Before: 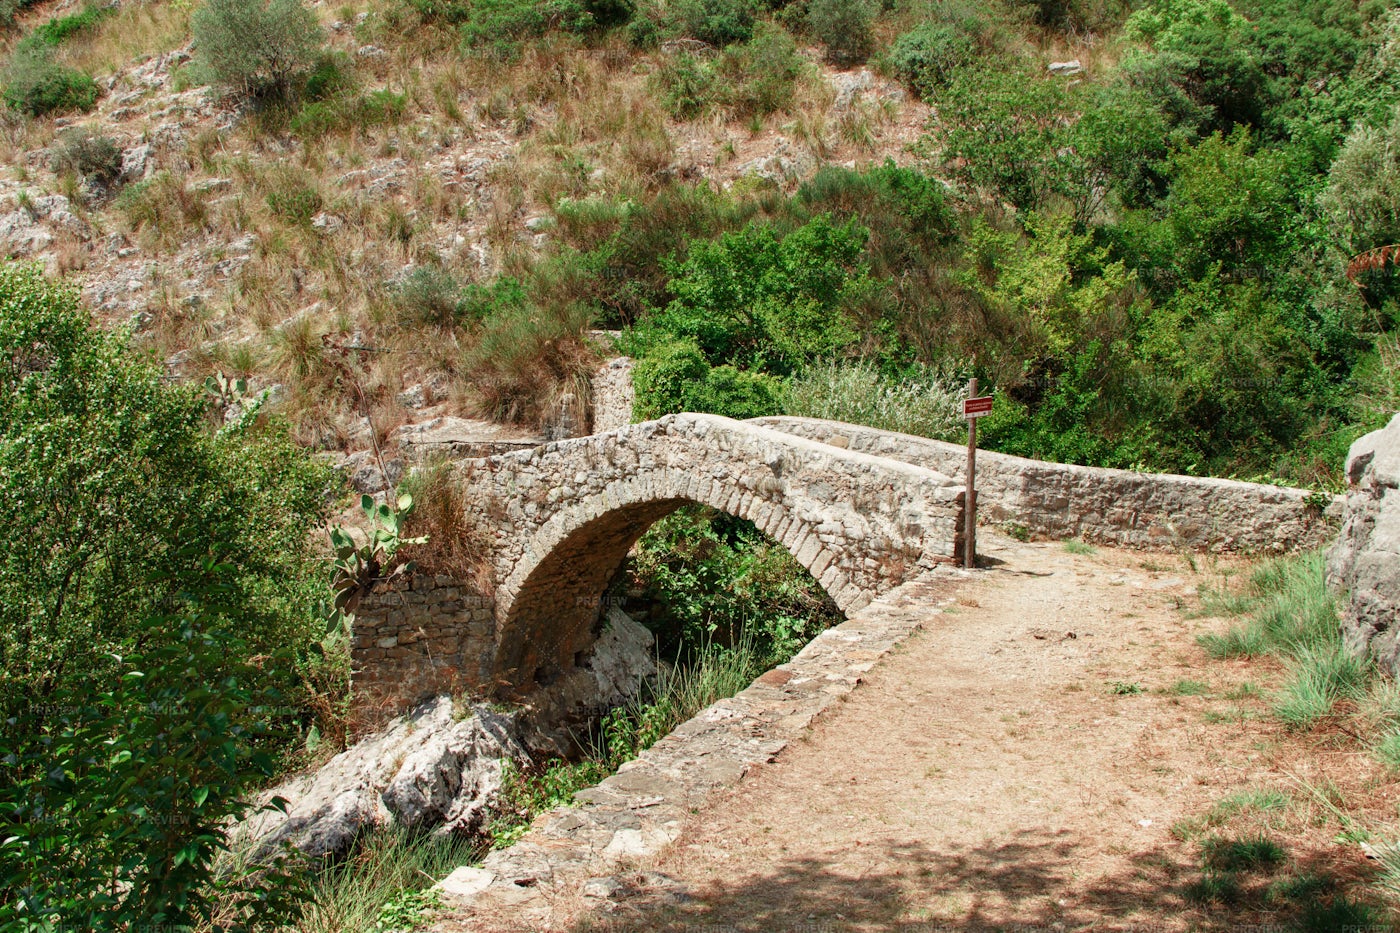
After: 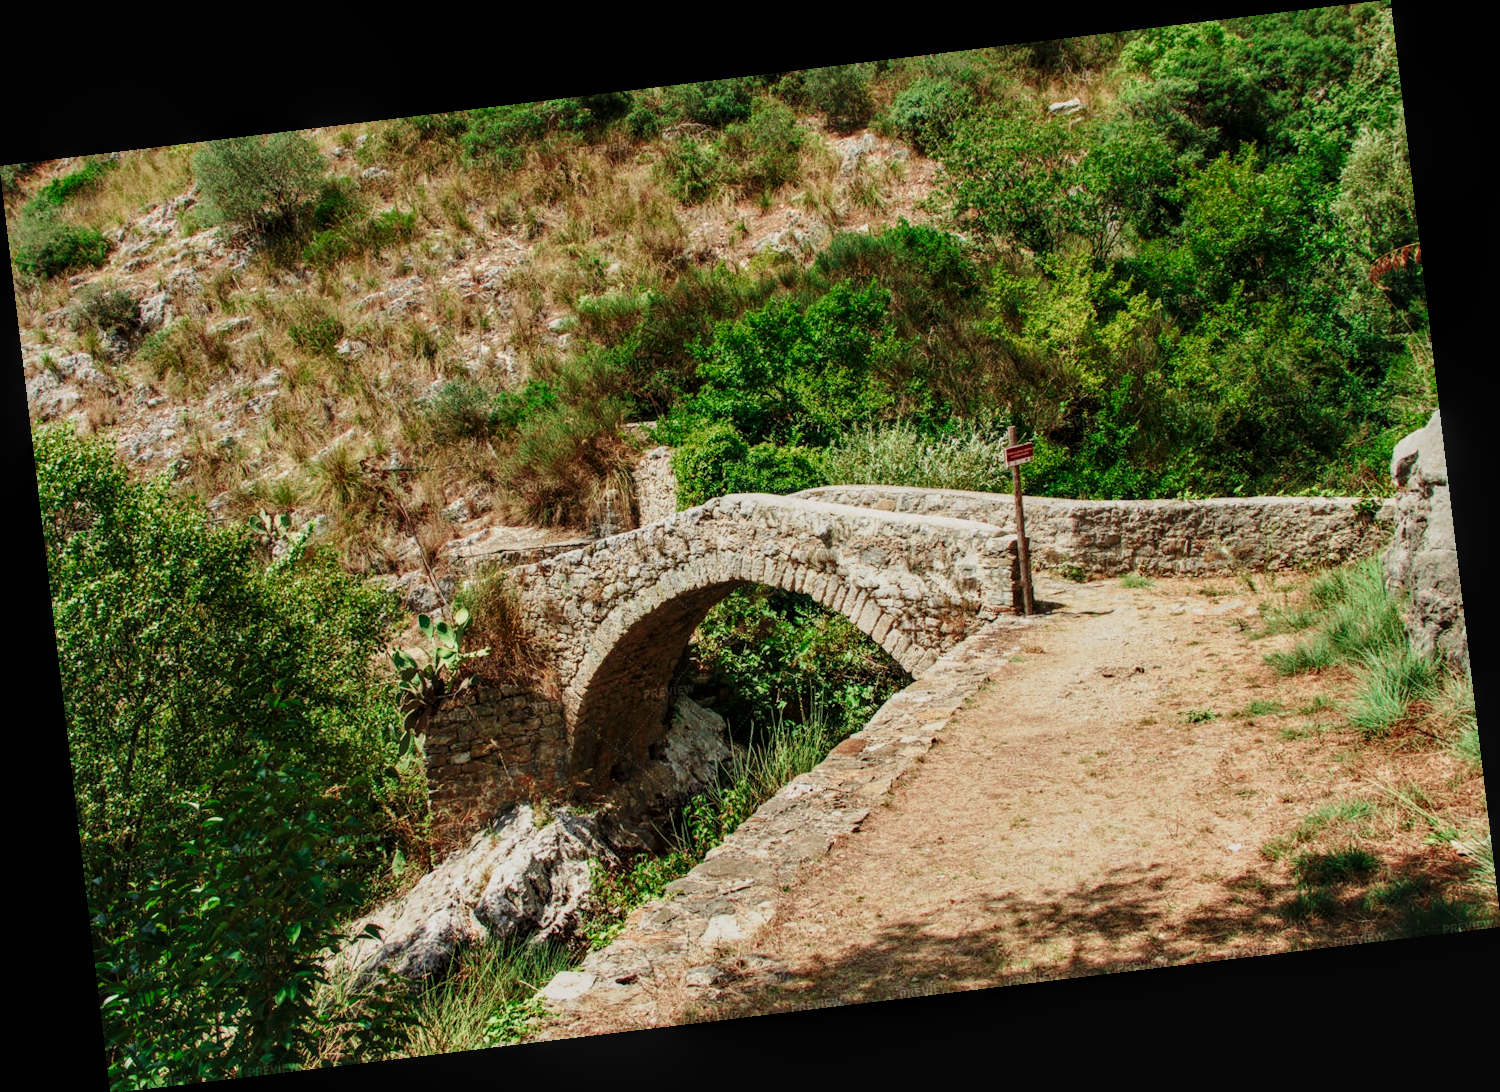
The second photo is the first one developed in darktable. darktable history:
rotate and perspective: rotation -6.83°, automatic cropping off
exposure: black level correction 0, exposure -0.721 EV, compensate highlight preservation false
tone curve: curves: ch0 [(0, 0) (0.003, 0.008) (0.011, 0.017) (0.025, 0.027) (0.044, 0.043) (0.069, 0.059) (0.1, 0.086) (0.136, 0.112) (0.177, 0.152) (0.224, 0.203) (0.277, 0.277) (0.335, 0.346) (0.399, 0.439) (0.468, 0.527) (0.543, 0.613) (0.623, 0.693) (0.709, 0.787) (0.801, 0.863) (0.898, 0.927) (1, 1)], preserve colors none
white balance: emerald 1
velvia: on, module defaults
local contrast: on, module defaults
contrast brightness saturation: contrast 0.1, brightness 0.03, saturation 0.09
